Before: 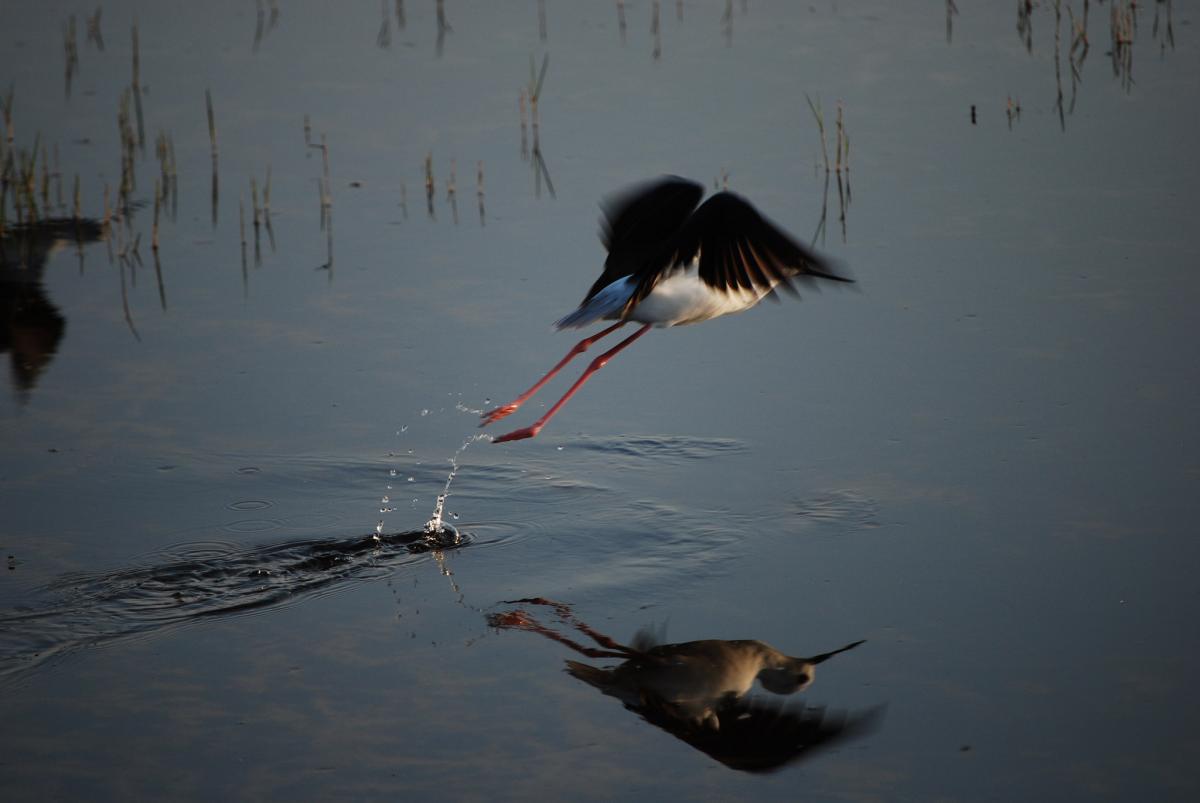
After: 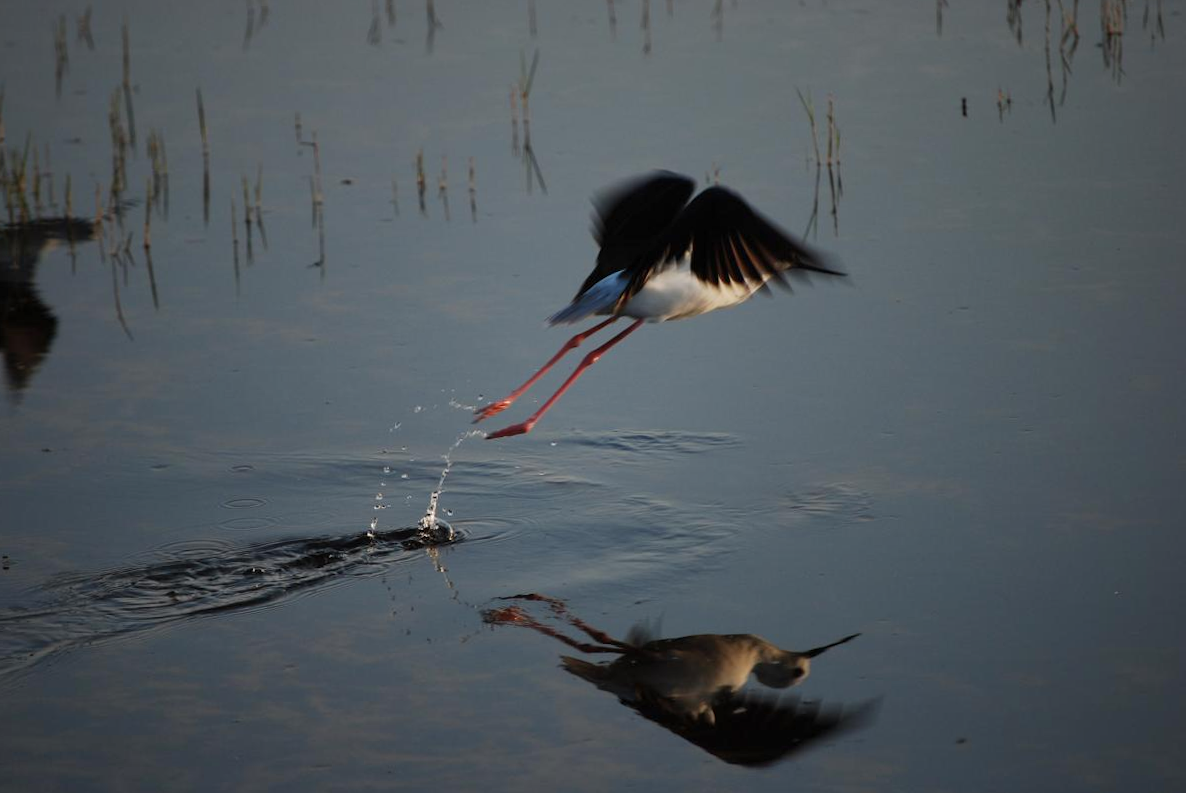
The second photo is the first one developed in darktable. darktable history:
rotate and perspective: rotation -0.45°, automatic cropping original format, crop left 0.008, crop right 0.992, crop top 0.012, crop bottom 0.988
shadows and highlights: shadows 40, highlights -60
